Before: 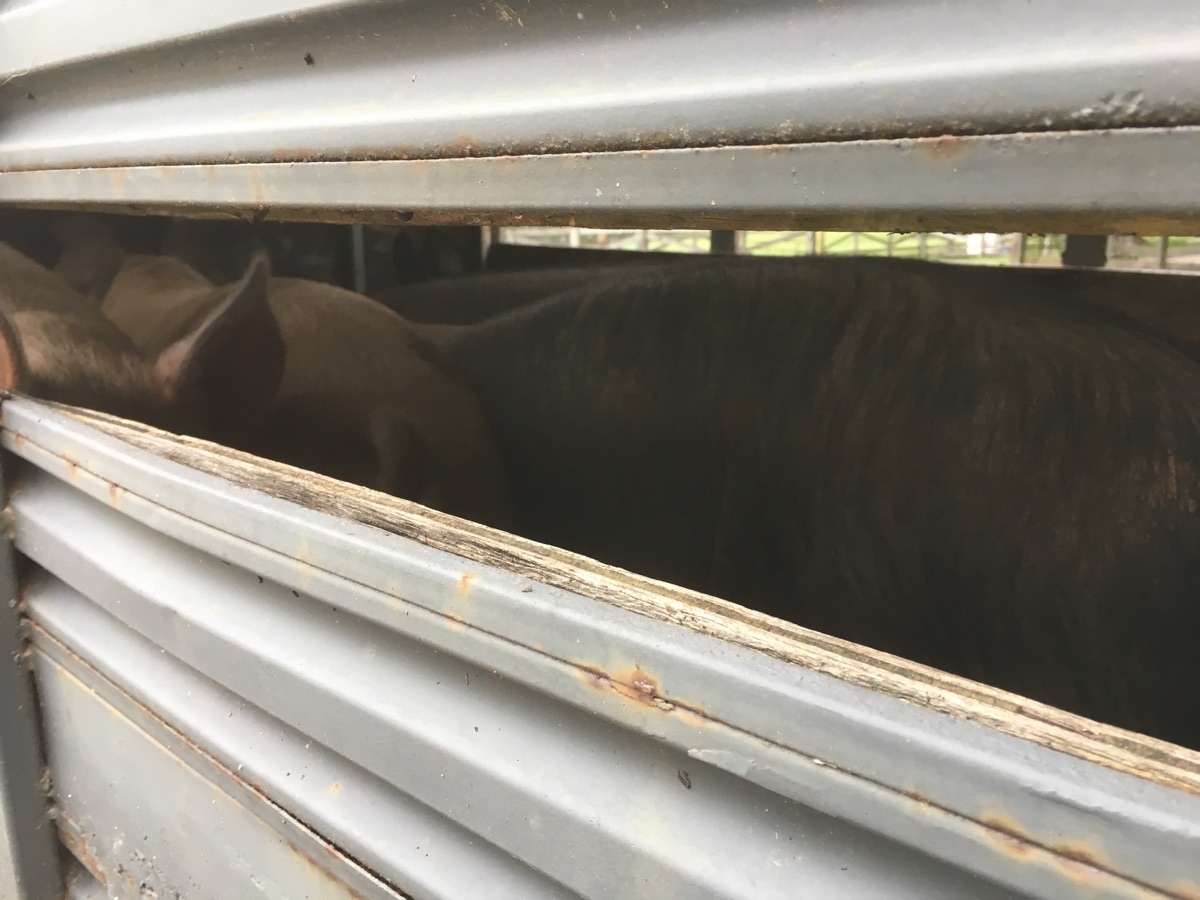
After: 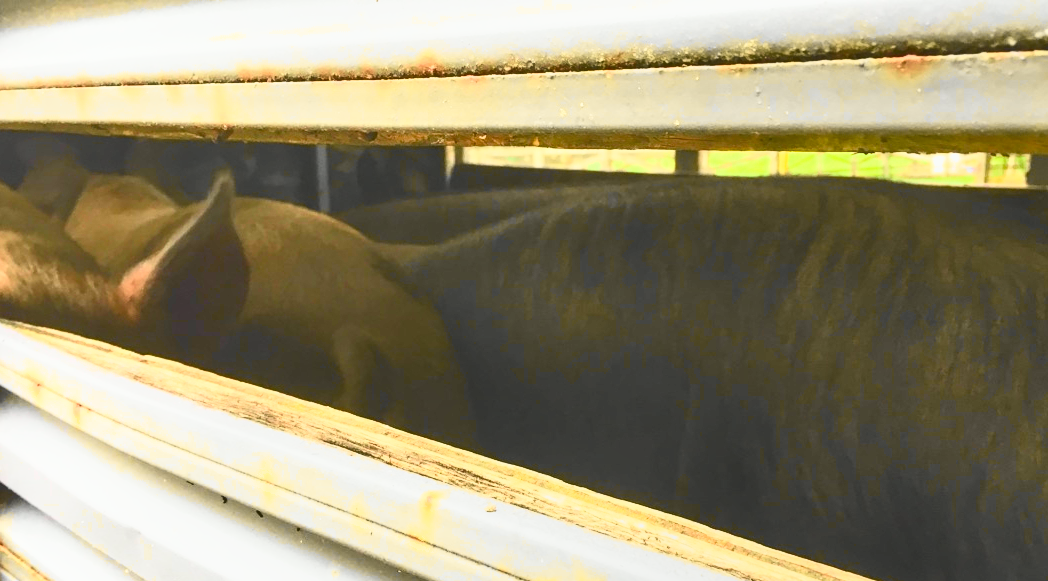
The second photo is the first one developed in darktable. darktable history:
base curve: curves: ch0 [(0, 0) (0.557, 0.834) (1, 1)]
tone curve: curves: ch0 [(0, 0) (0.055, 0.057) (0.258, 0.307) (0.434, 0.543) (0.517, 0.657) (0.745, 0.874) (1, 1)]; ch1 [(0, 0) (0.346, 0.307) (0.418, 0.383) (0.46, 0.439) (0.482, 0.493) (0.502, 0.497) (0.517, 0.506) (0.55, 0.561) (0.588, 0.61) (0.646, 0.688) (1, 1)]; ch2 [(0, 0) (0.346, 0.34) (0.431, 0.45) (0.485, 0.499) (0.5, 0.503) (0.527, 0.508) (0.545, 0.562) (0.679, 0.706) (1, 1)], color space Lab, independent channels, preserve colors none
color balance rgb: linear chroma grading › global chroma 9%, perceptual saturation grading › global saturation 36%, perceptual saturation grading › shadows 35%, perceptual brilliance grading › global brilliance 15%, perceptual brilliance grading › shadows -35%, global vibrance 15%
local contrast: detail 110%
crop: left 3.015%, top 8.969%, right 9.647%, bottom 26.457%
shadows and highlights: soften with gaussian
sharpen: radius 2.883, amount 0.868, threshold 47.523
